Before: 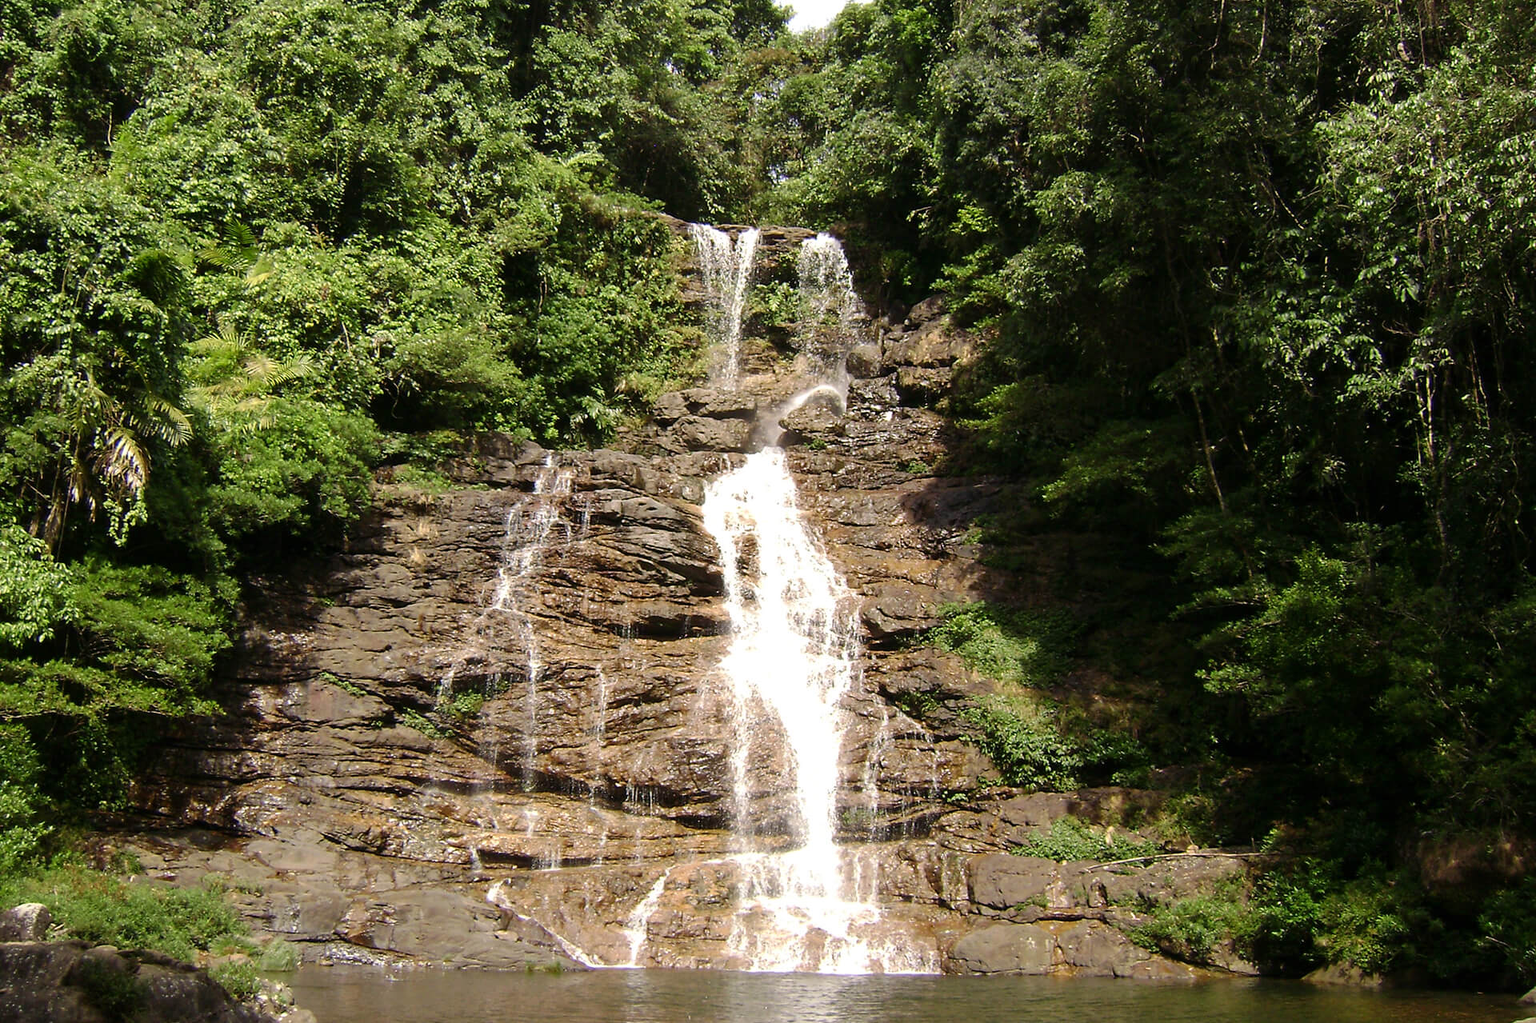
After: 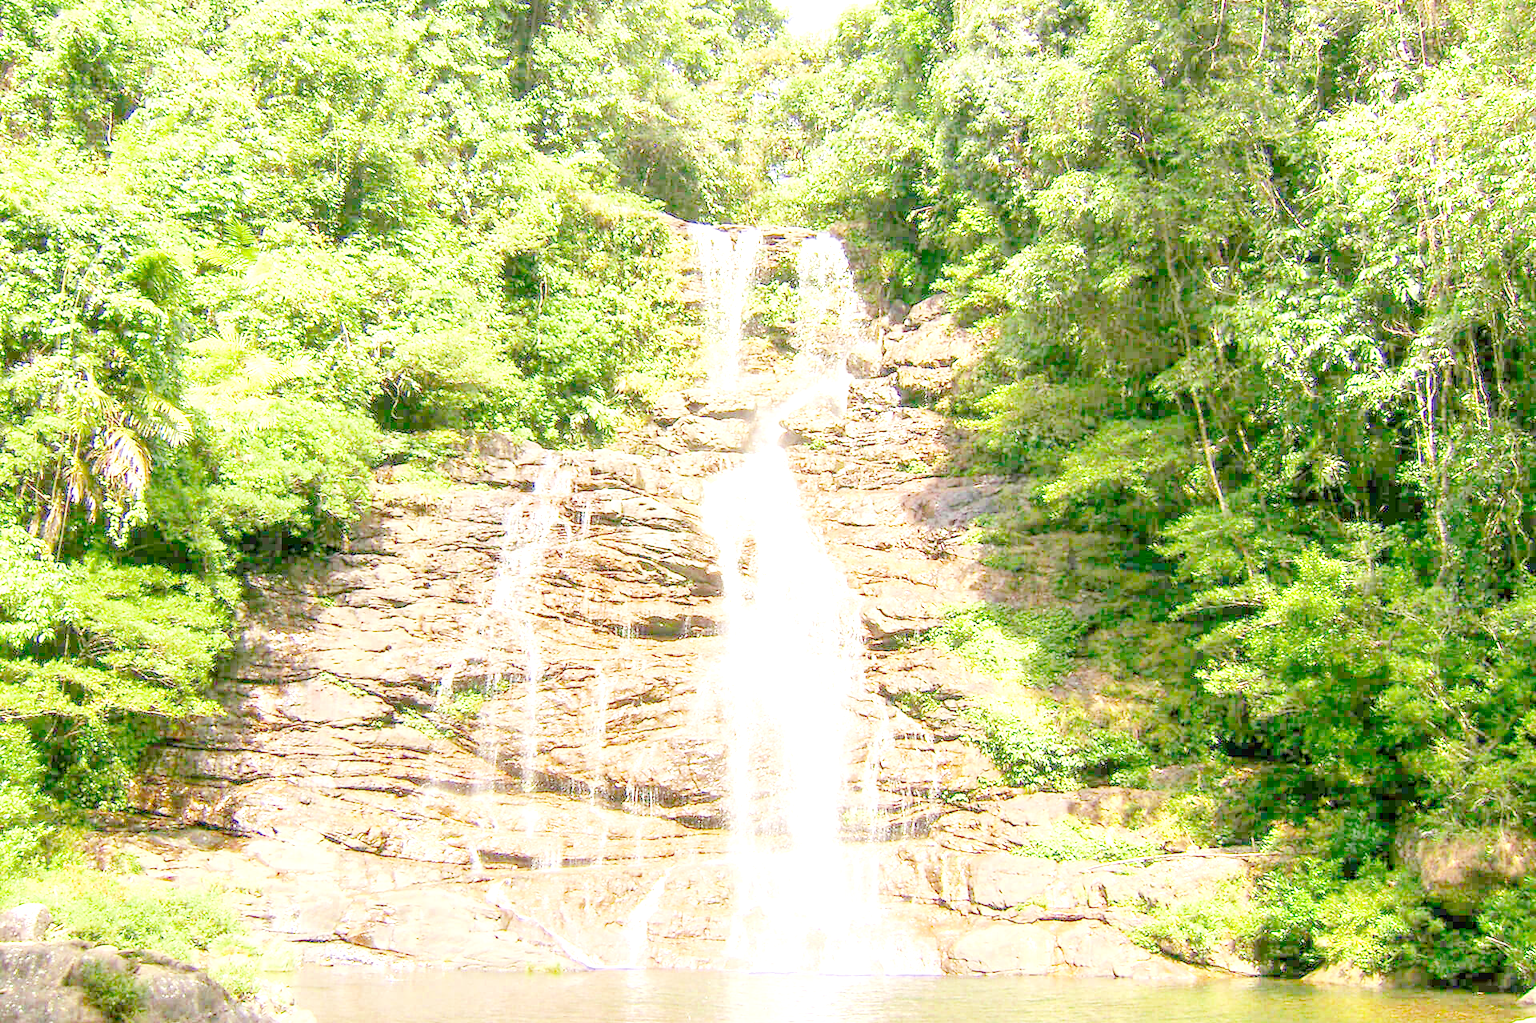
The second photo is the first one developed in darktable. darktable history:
exposure: exposure 0.6 EV, compensate highlight preservation false
color balance: output saturation 120%
local contrast: highlights 20%, detail 197%
filmic rgb: middle gray luminance 3.44%, black relative exposure -5.92 EV, white relative exposure 6.33 EV, threshold 6 EV, dynamic range scaling 22.4%, target black luminance 0%, hardness 2.33, latitude 45.85%, contrast 0.78, highlights saturation mix 100%, shadows ↔ highlights balance 0.033%, add noise in highlights 0, preserve chrominance max RGB, color science v3 (2019), use custom middle-gray values true, iterations of high-quality reconstruction 0, contrast in highlights soft, enable highlight reconstruction true
